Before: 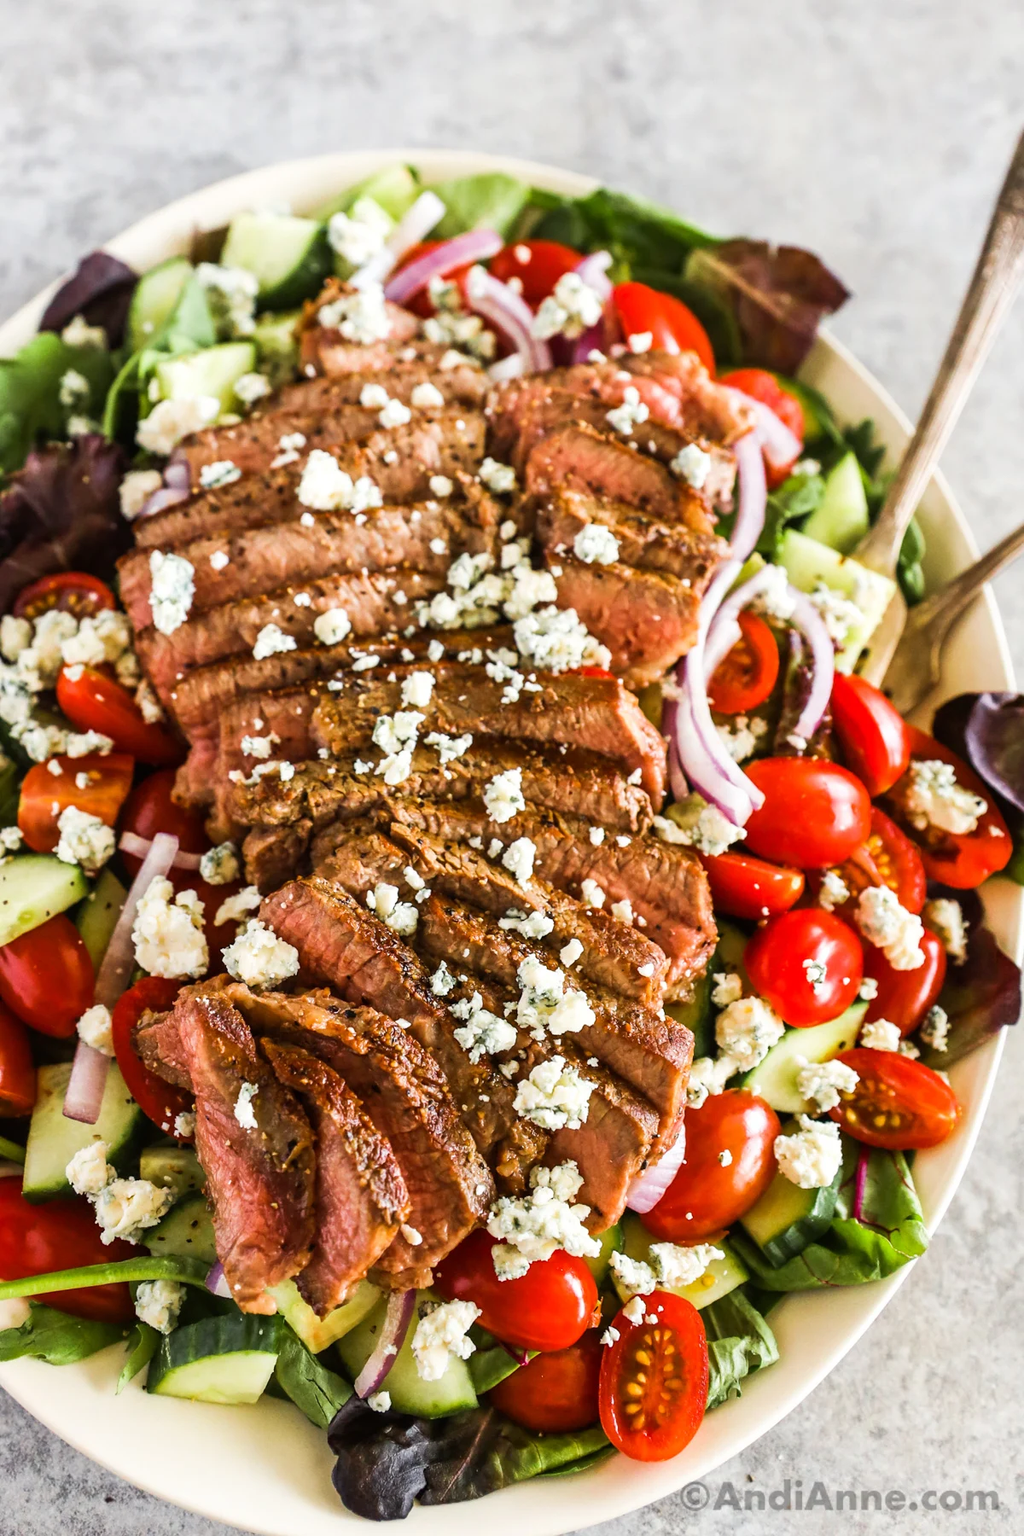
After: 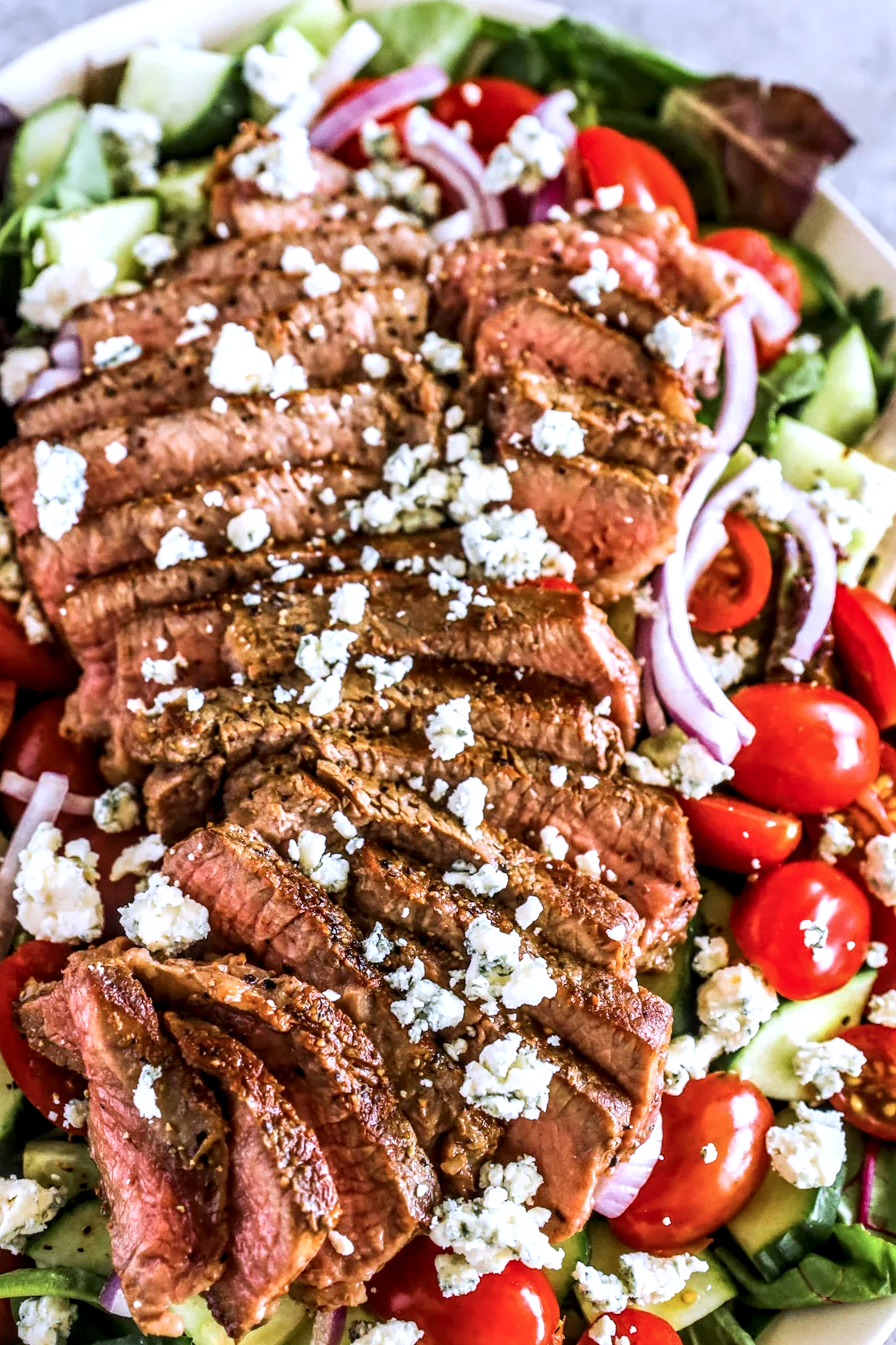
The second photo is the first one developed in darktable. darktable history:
local contrast: detail 150%
color calibration: illuminant custom, x 0.373, y 0.388, temperature 4269.97 K
crop and rotate: left 11.831%, top 11.346%, right 13.429%, bottom 13.899%
